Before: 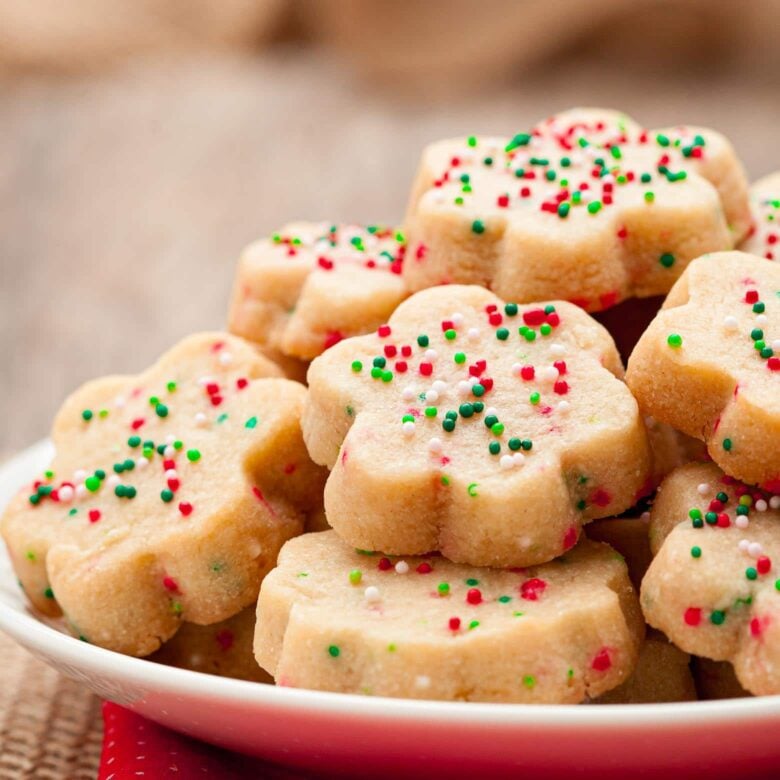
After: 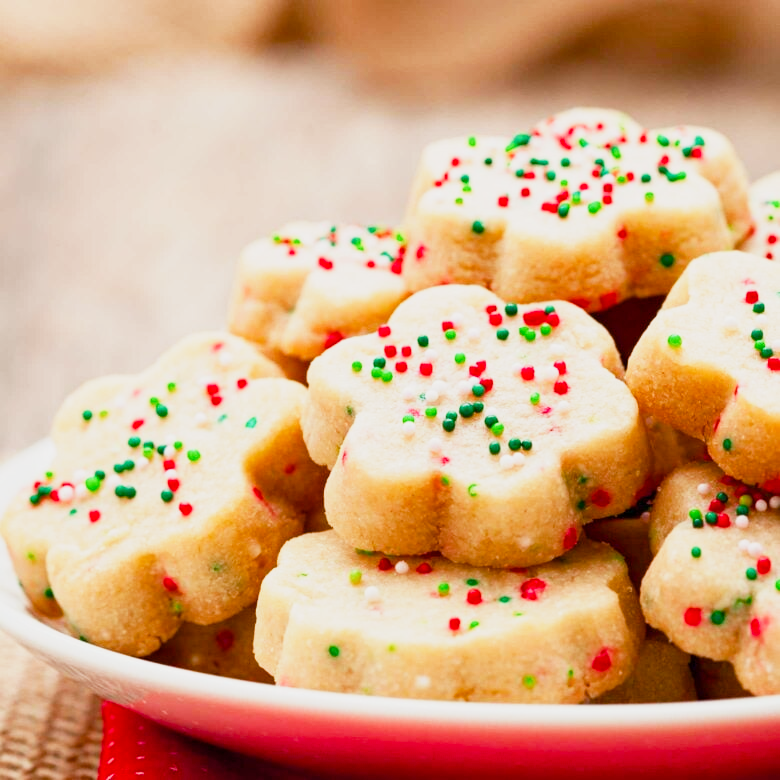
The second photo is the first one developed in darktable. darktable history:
base curve: curves: ch0 [(0, 0) (0.088, 0.125) (0.176, 0.251) (0.354, 0.501) (0.613, 0.749) (1, 0.877)], preserve colors none
color balance rgb: perceptual saturation grading › global saturation 20%, perceptual saturation grading › highlights -25%, perceptual saturation grading › shadows 25%
